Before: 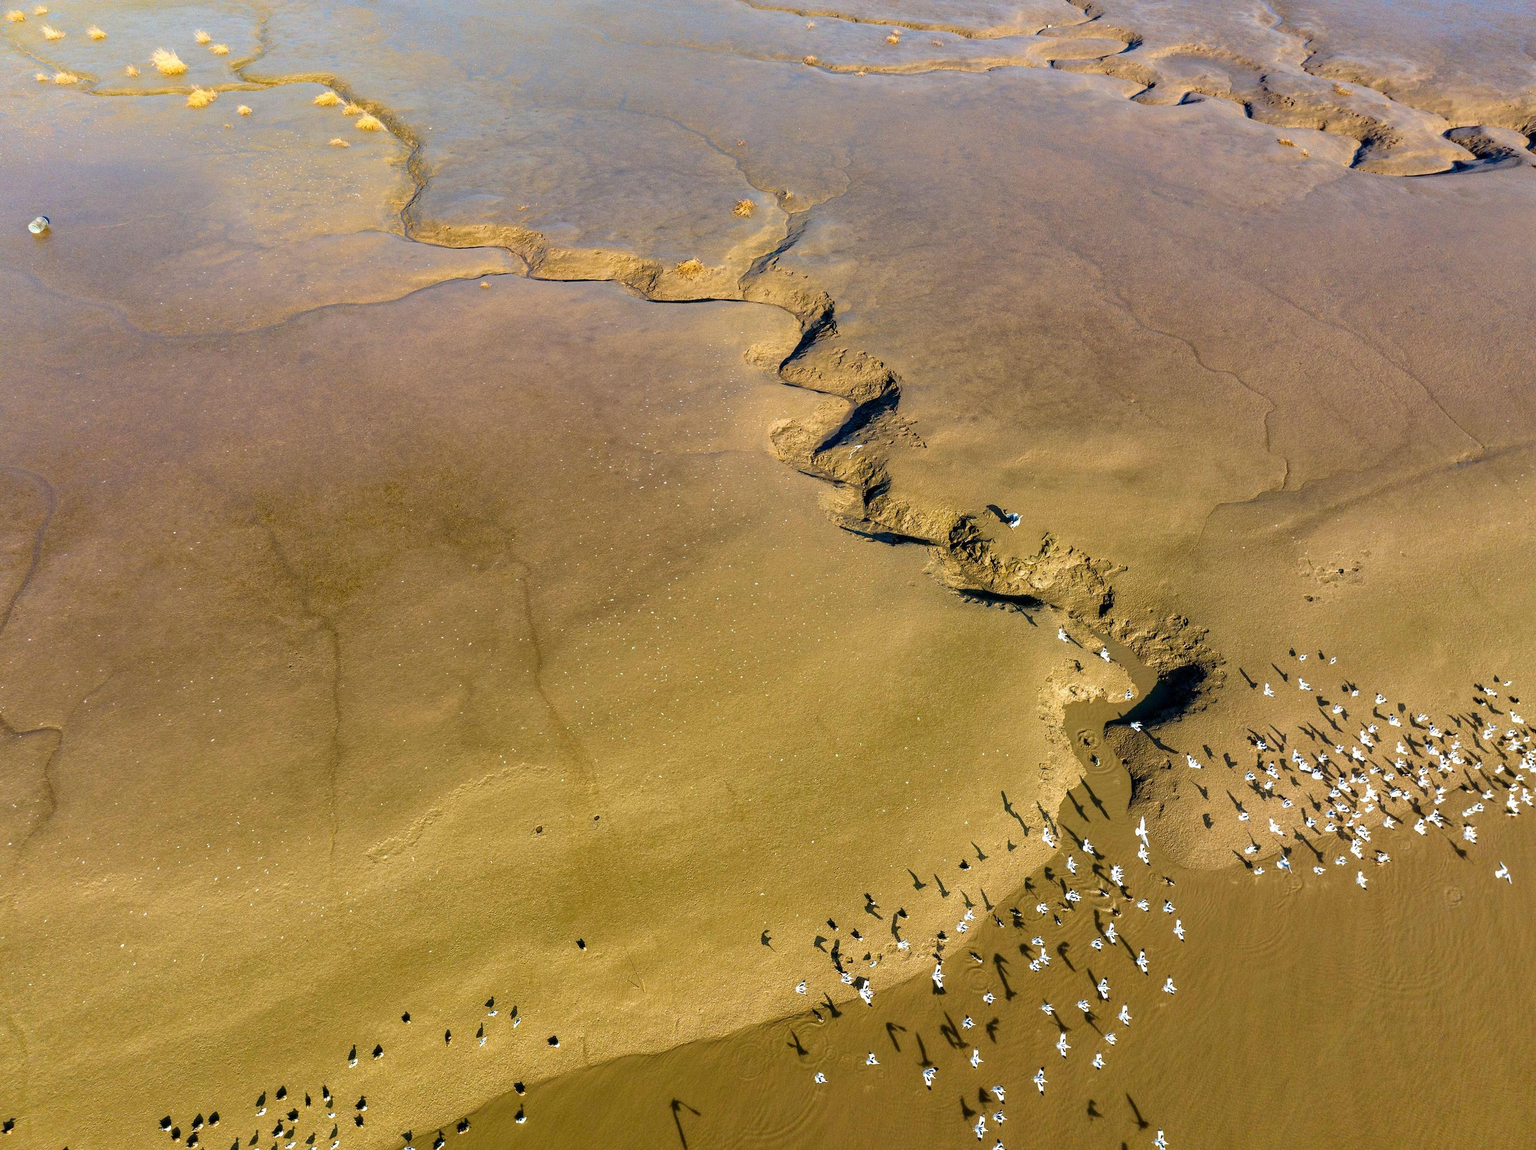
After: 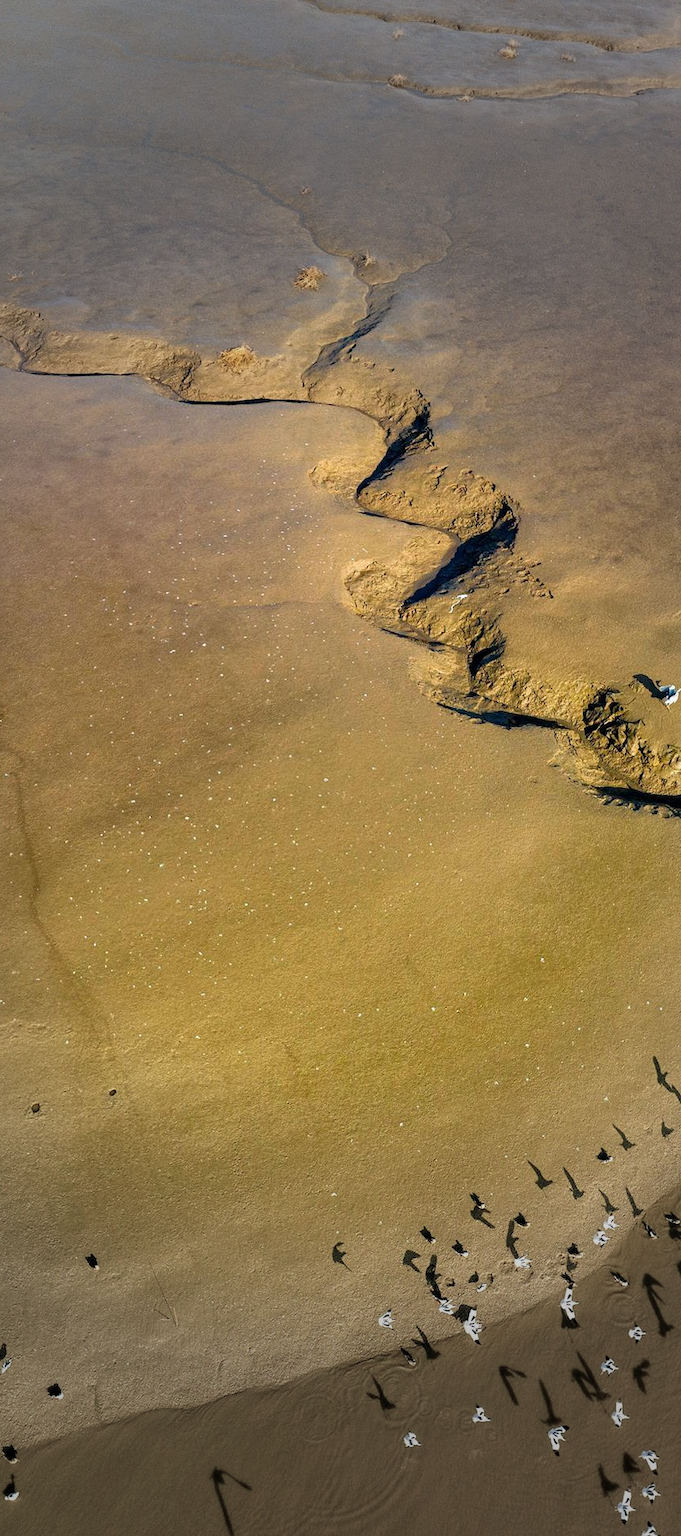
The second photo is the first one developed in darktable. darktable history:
vignetting: fall-off start 40%, fall-off radius 40%
crop: left 33.36%, right 33.36%
